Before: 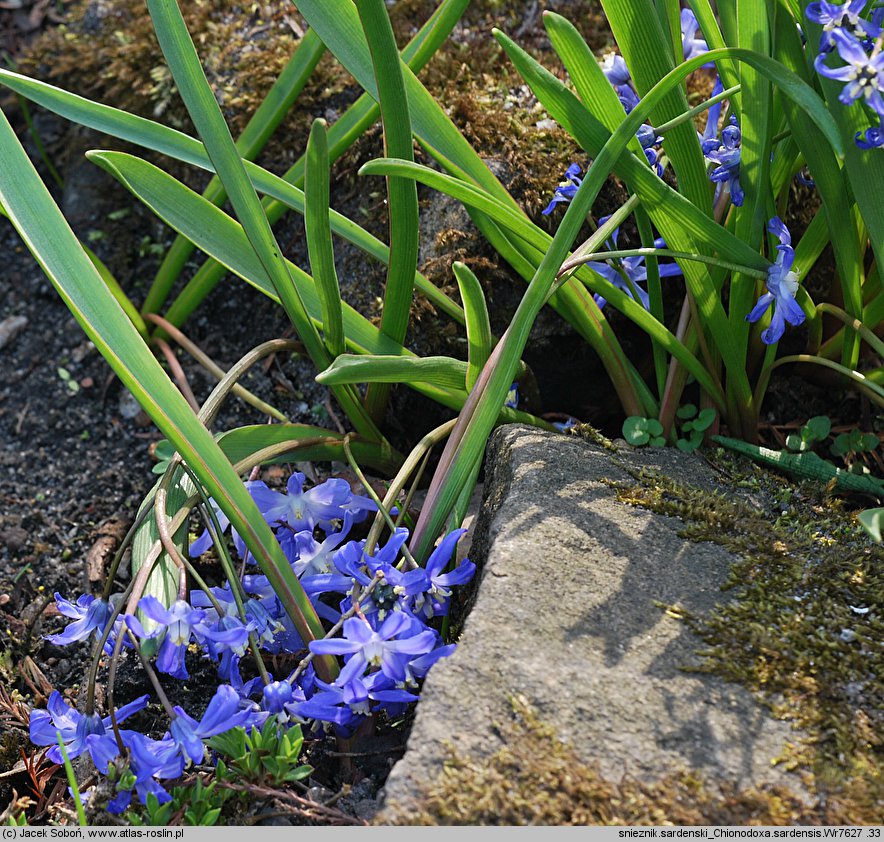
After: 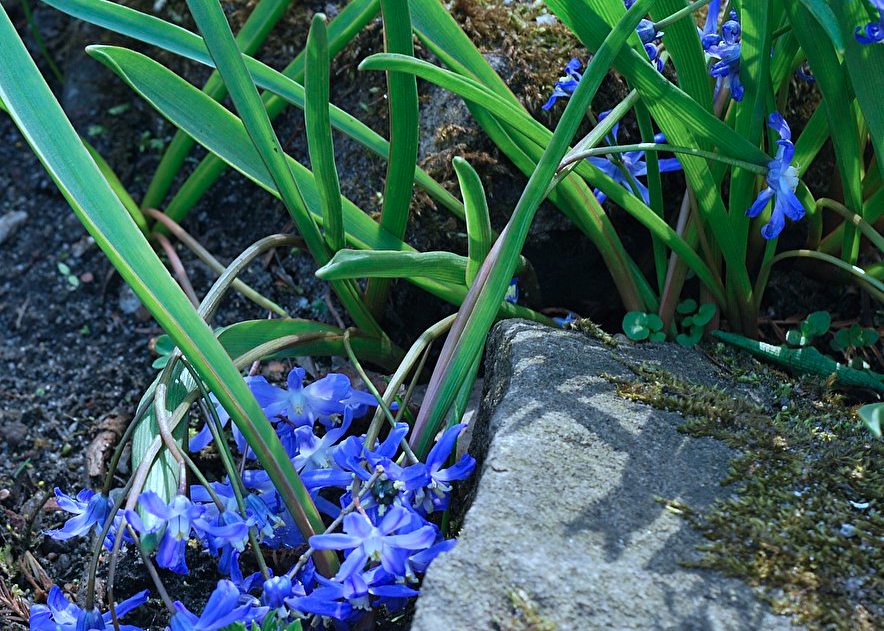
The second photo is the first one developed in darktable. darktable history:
color calibration: x 0.396, y 0.386, temperature 3669 K
crop and rotate: top 12.5%, bottom 12.5%
